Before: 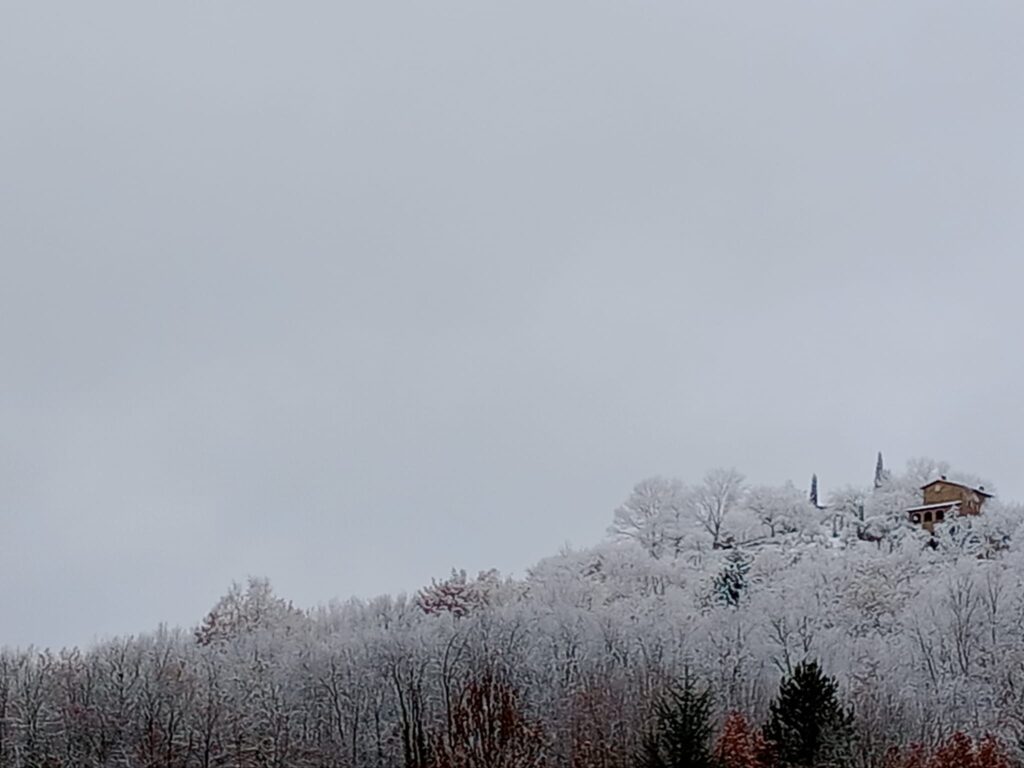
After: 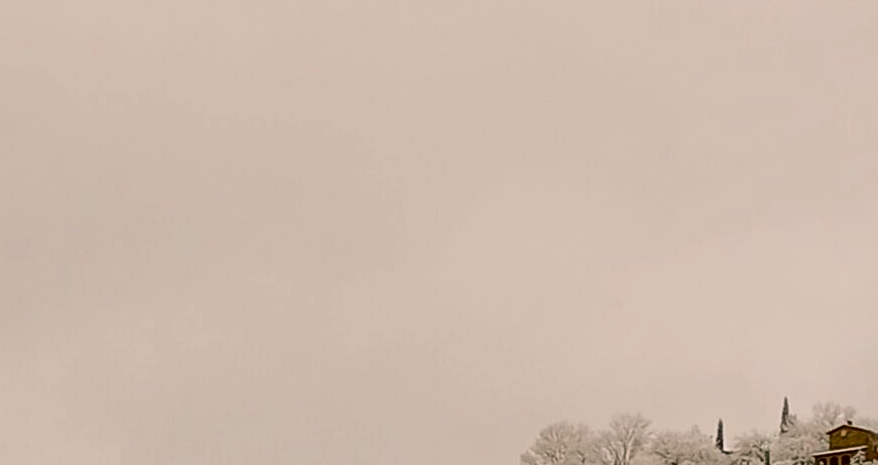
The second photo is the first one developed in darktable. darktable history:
crop and rotate: left 9.245%, top 7.268%, right 4.933%, bottom 32.113%
color correction: highlights a* 8.31, highlights b* 15.02, shadows a* -0.414, shadows b* 26.32
contrast brightness saturation: contrast 0.187, brightness -0.108, saturation 0.207
